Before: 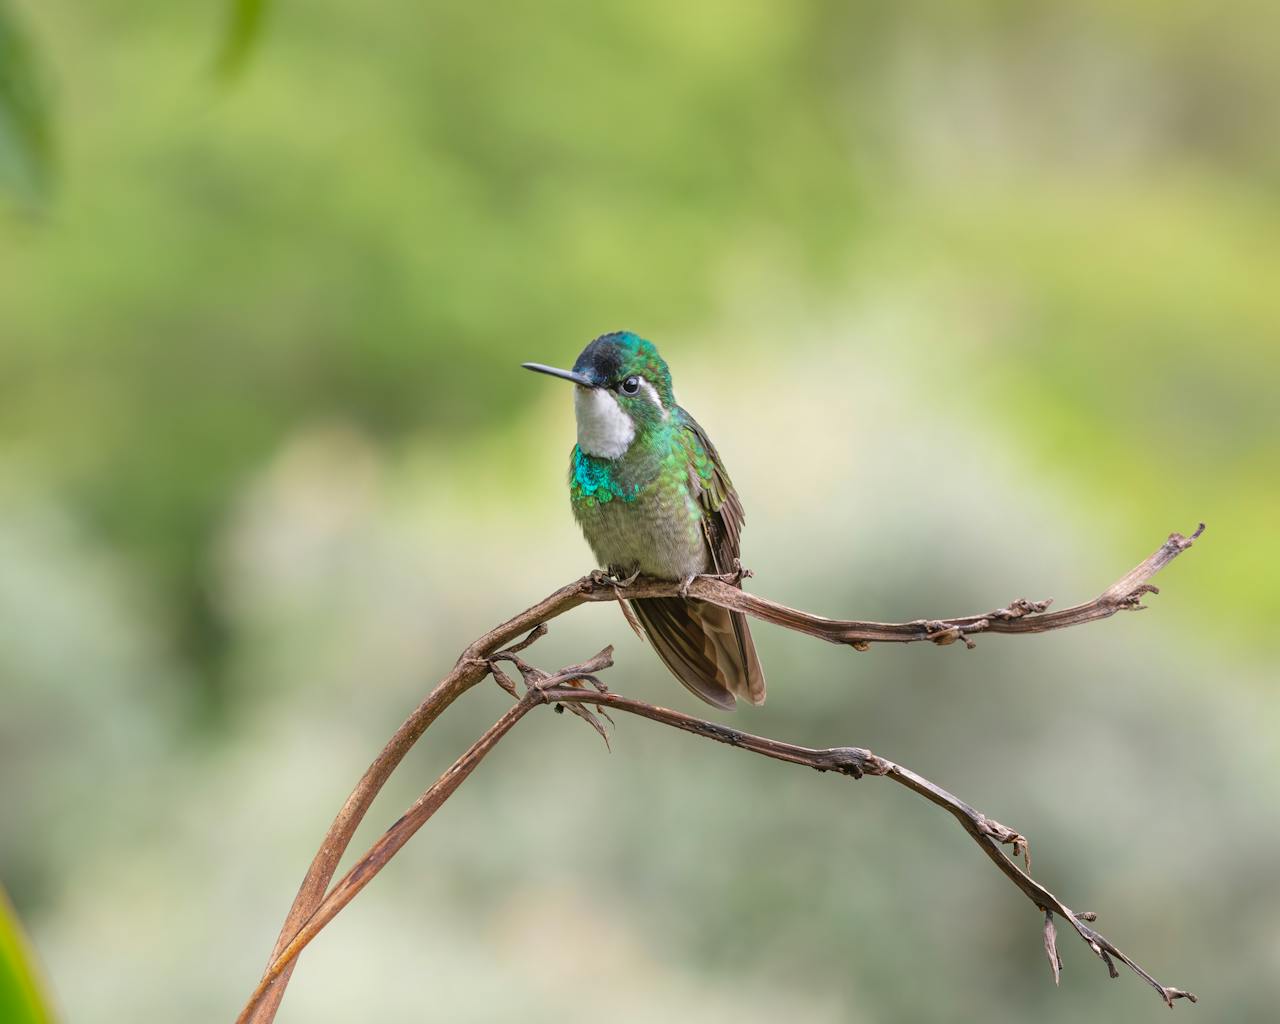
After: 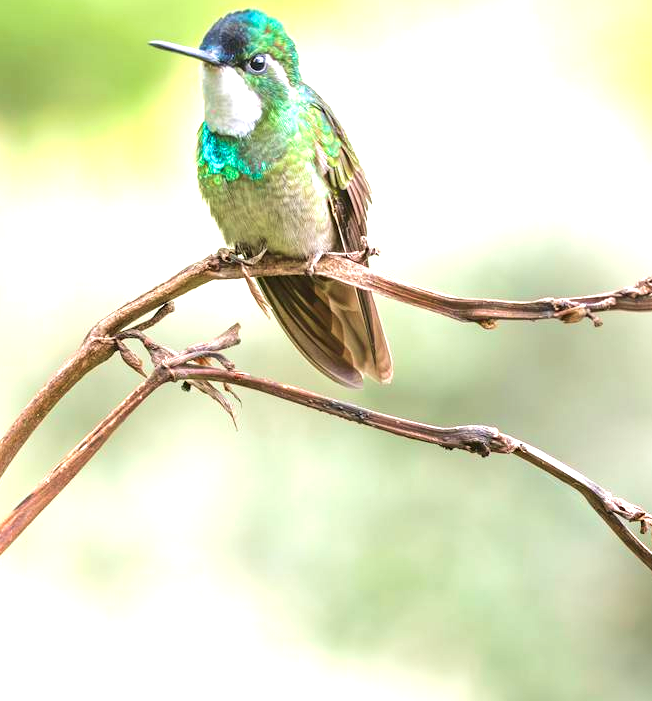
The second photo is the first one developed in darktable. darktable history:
exposure: black level correction 0, exposure 1.29 EV, compensate exposure bias true, compensate highlight preservation false
crop and rotate: left 29.204%, top 31.467%, right 19.805%
velvia: on, module defaults
